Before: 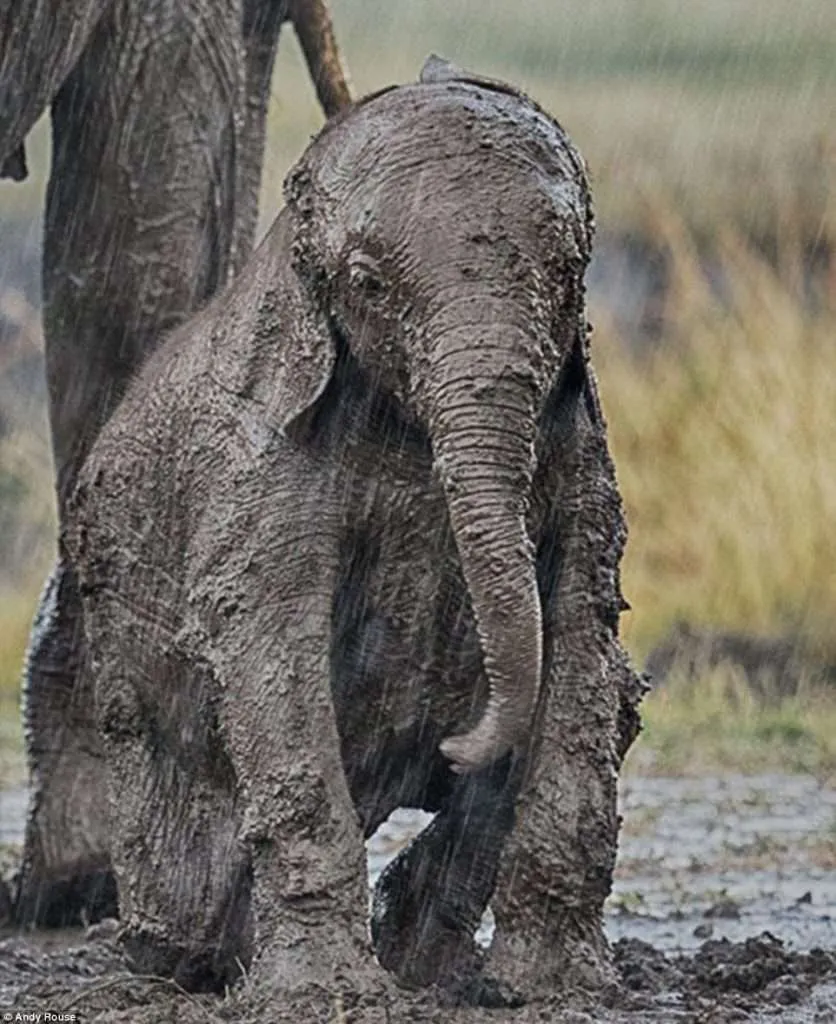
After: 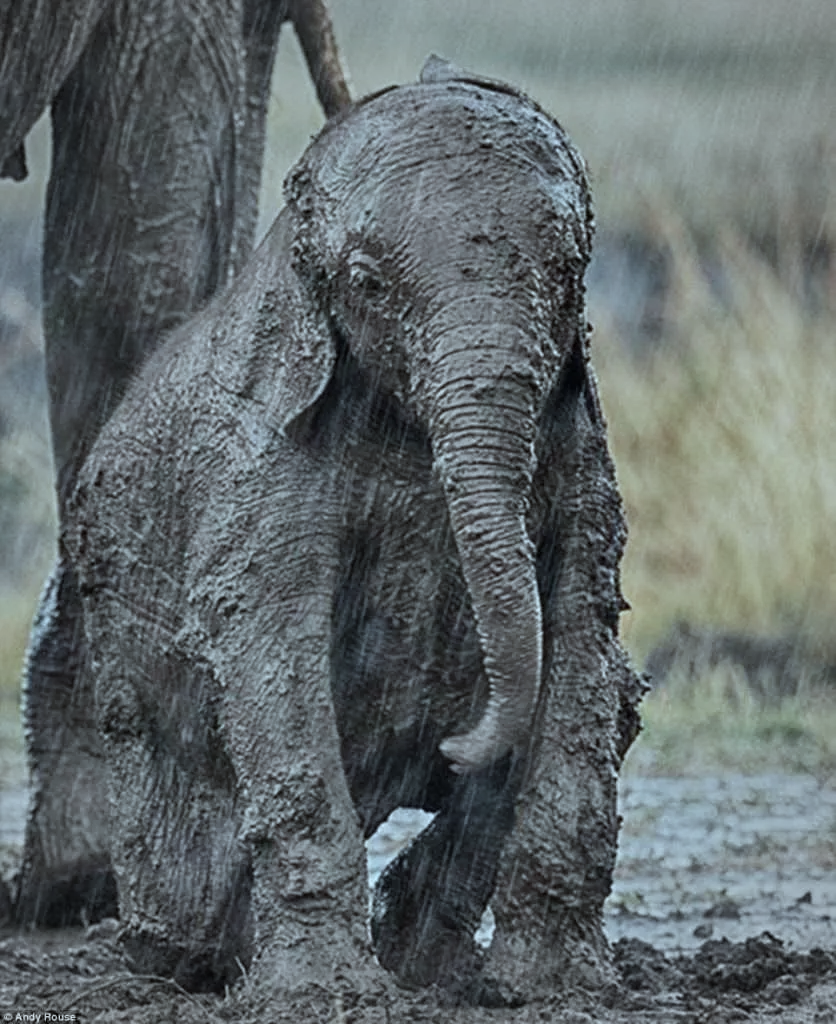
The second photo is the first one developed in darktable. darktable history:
color correction: highlights a* -12.76, highlights b* -17.49, saturation 0.696
vignetting: brightness -0.213, width/height ratio 1.097
